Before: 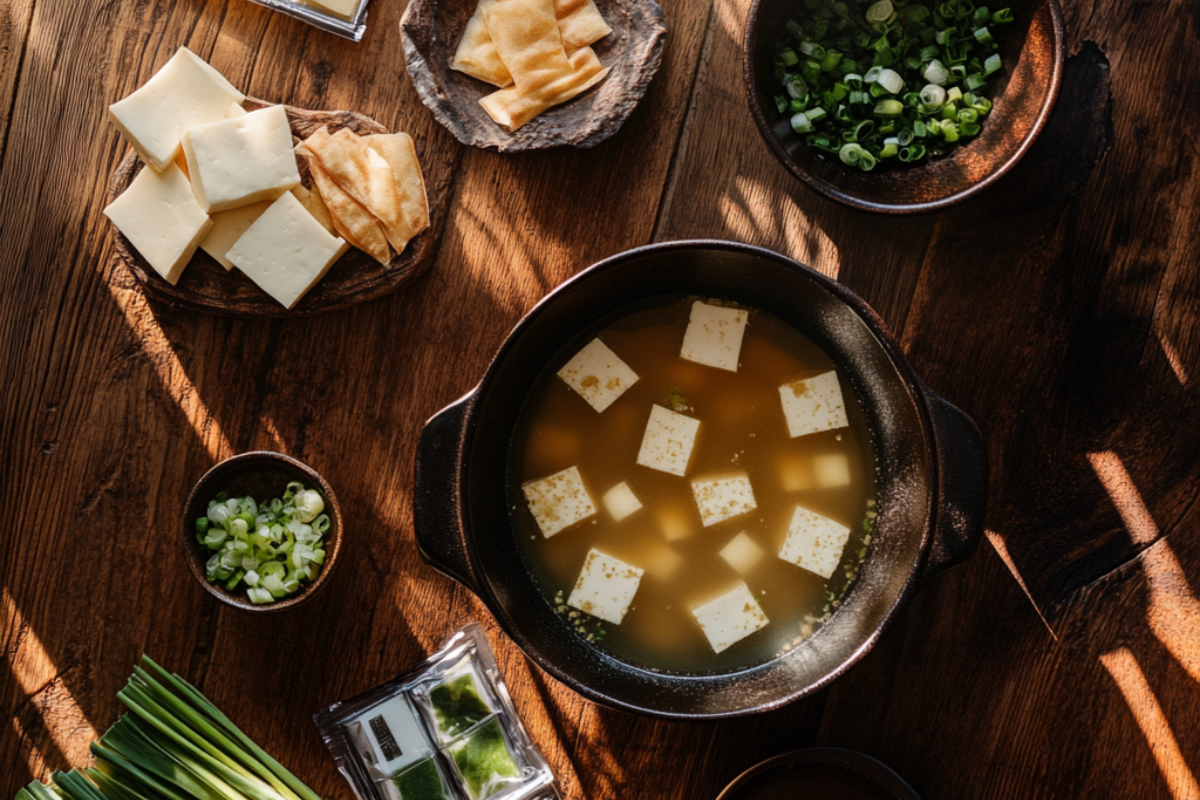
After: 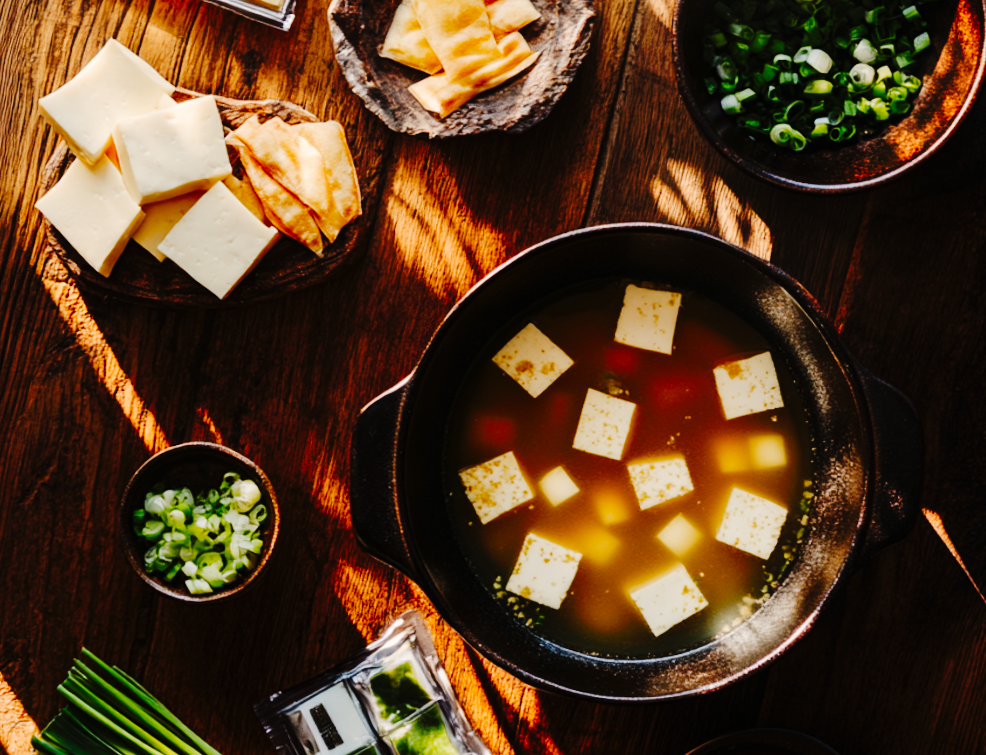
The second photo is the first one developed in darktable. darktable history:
crop and rotate: angle 1°, left 4.281%, top 0.642%, right 11.383%, bottom 2.486%
tone curve: curves: ch0 [(0, 0) (0.003, 0.003) (0.011, 0.009) (0.025, 0.018) (0.044, 0.027) (0.069, 0.034) (0.1, 0.043) (0.136, 0.056) (0.177, 0.084) (0.224, 0.138) (0.277, 0.203) (0.335, 0.329) (0.399, 0.451) (0.468, 0.572) (0.543, 0.671) (0.623, 0.754) (0.709, 0.821) (0.801, 0.88) (0.898, 0.938) (1, 1)], preserve colors none
color correction: highlights a* 0.816, highlights b* 2.78, saturation 1.1
